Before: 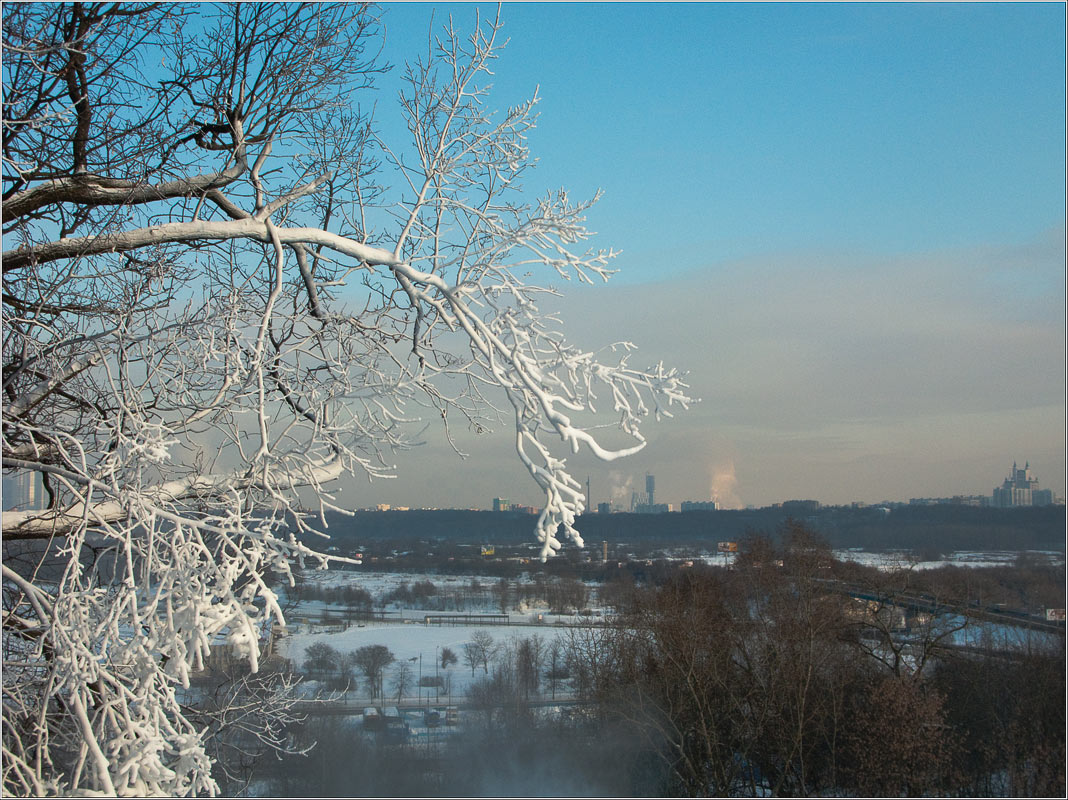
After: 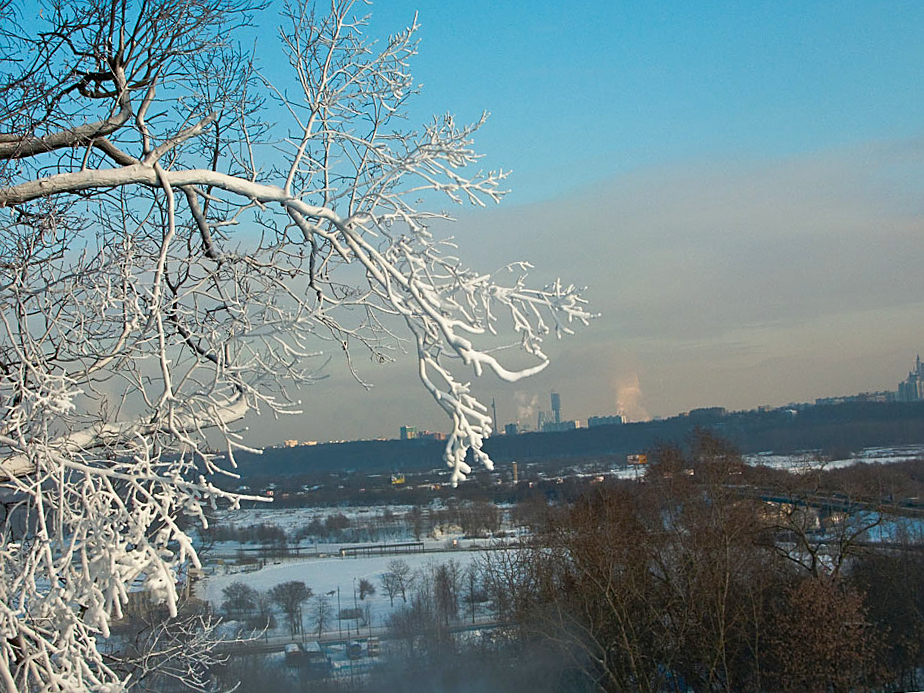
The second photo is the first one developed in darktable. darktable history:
color balance rgb: perceptual saturation grading › global saturation 20%, perceptual saturation grading › highlights -25.158%, perceptual saturation grading › shadows 24.249%, global vibrance 19.822%
crop and rotate: angle 3.89°, left 5.853%, top 5.692%
sharpen: on, module defaults
